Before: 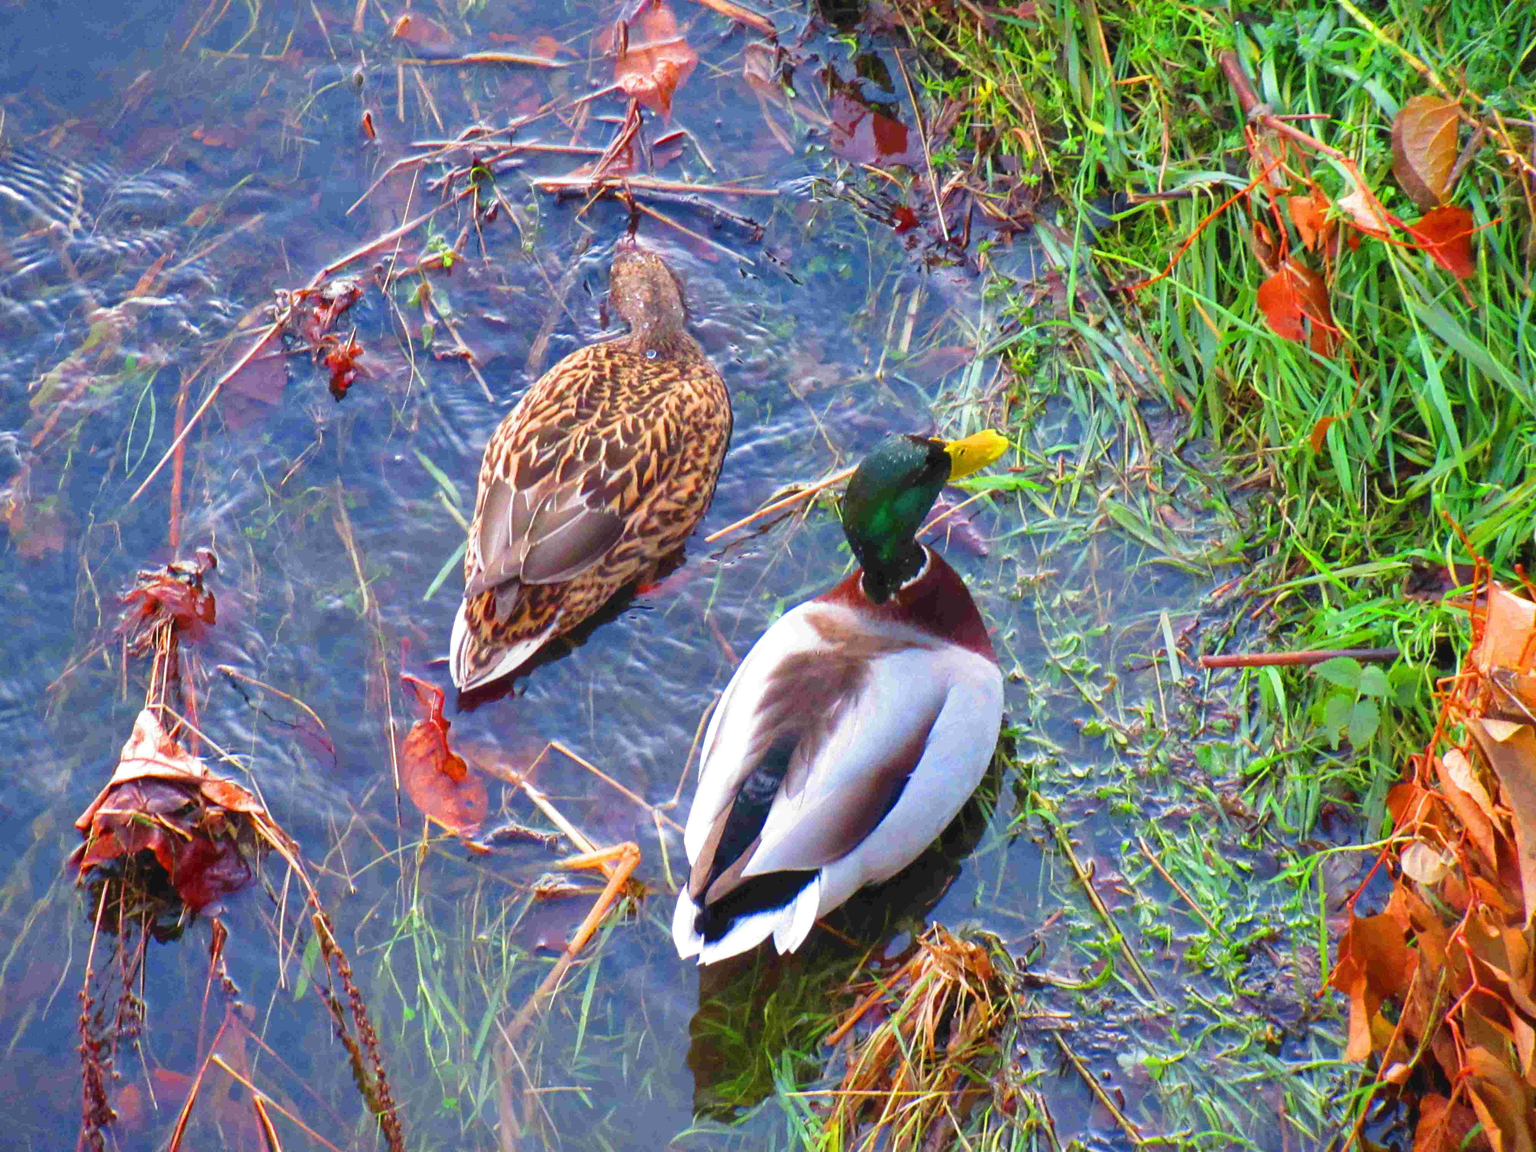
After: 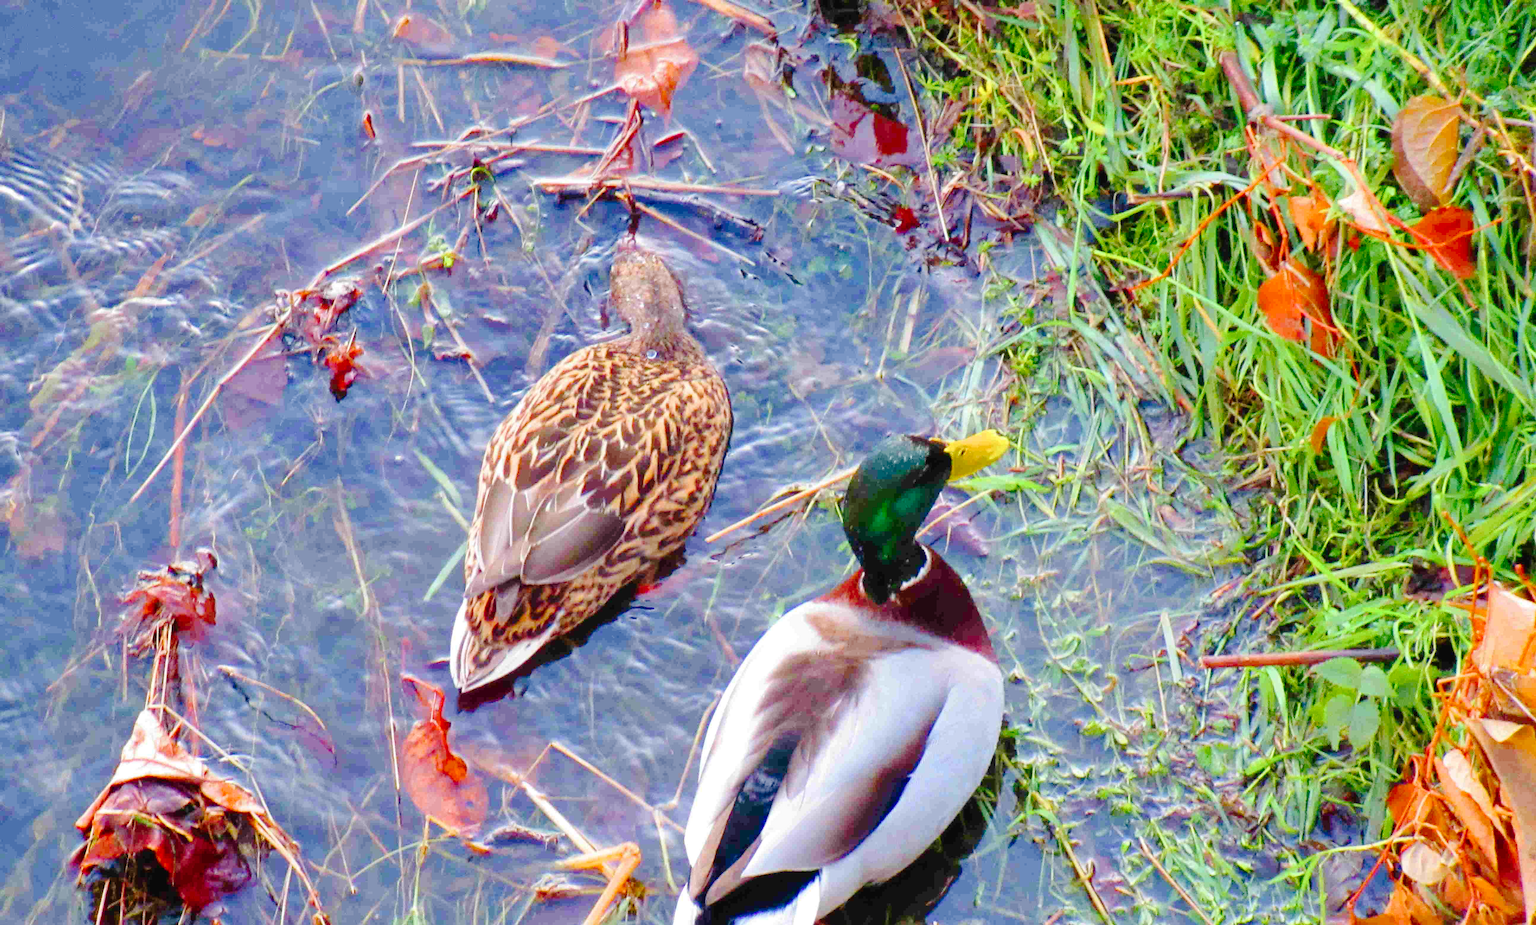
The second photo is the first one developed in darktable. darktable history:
tone curve: curves: ch0 [(0, 0) (0.003, 0.009) (0.011, 0.009) (0.025, 0.01) (0.044, 0.02) (0.069, 0.032) (0.1, 0.048) (0.136, 0.092) (0.177, 0.153) (0.224, 0.217) (0.277, 0.306) (0.335, 0.402) (0.399, 0.488) (0.468, 0.574) (0.543, 0.648) (0.623, 0.716) (0.709, 0.783) (0.801, 0.851) (0.898, 0.92) (1, 1)], preserve colors none
crop: bottom 19.644%
